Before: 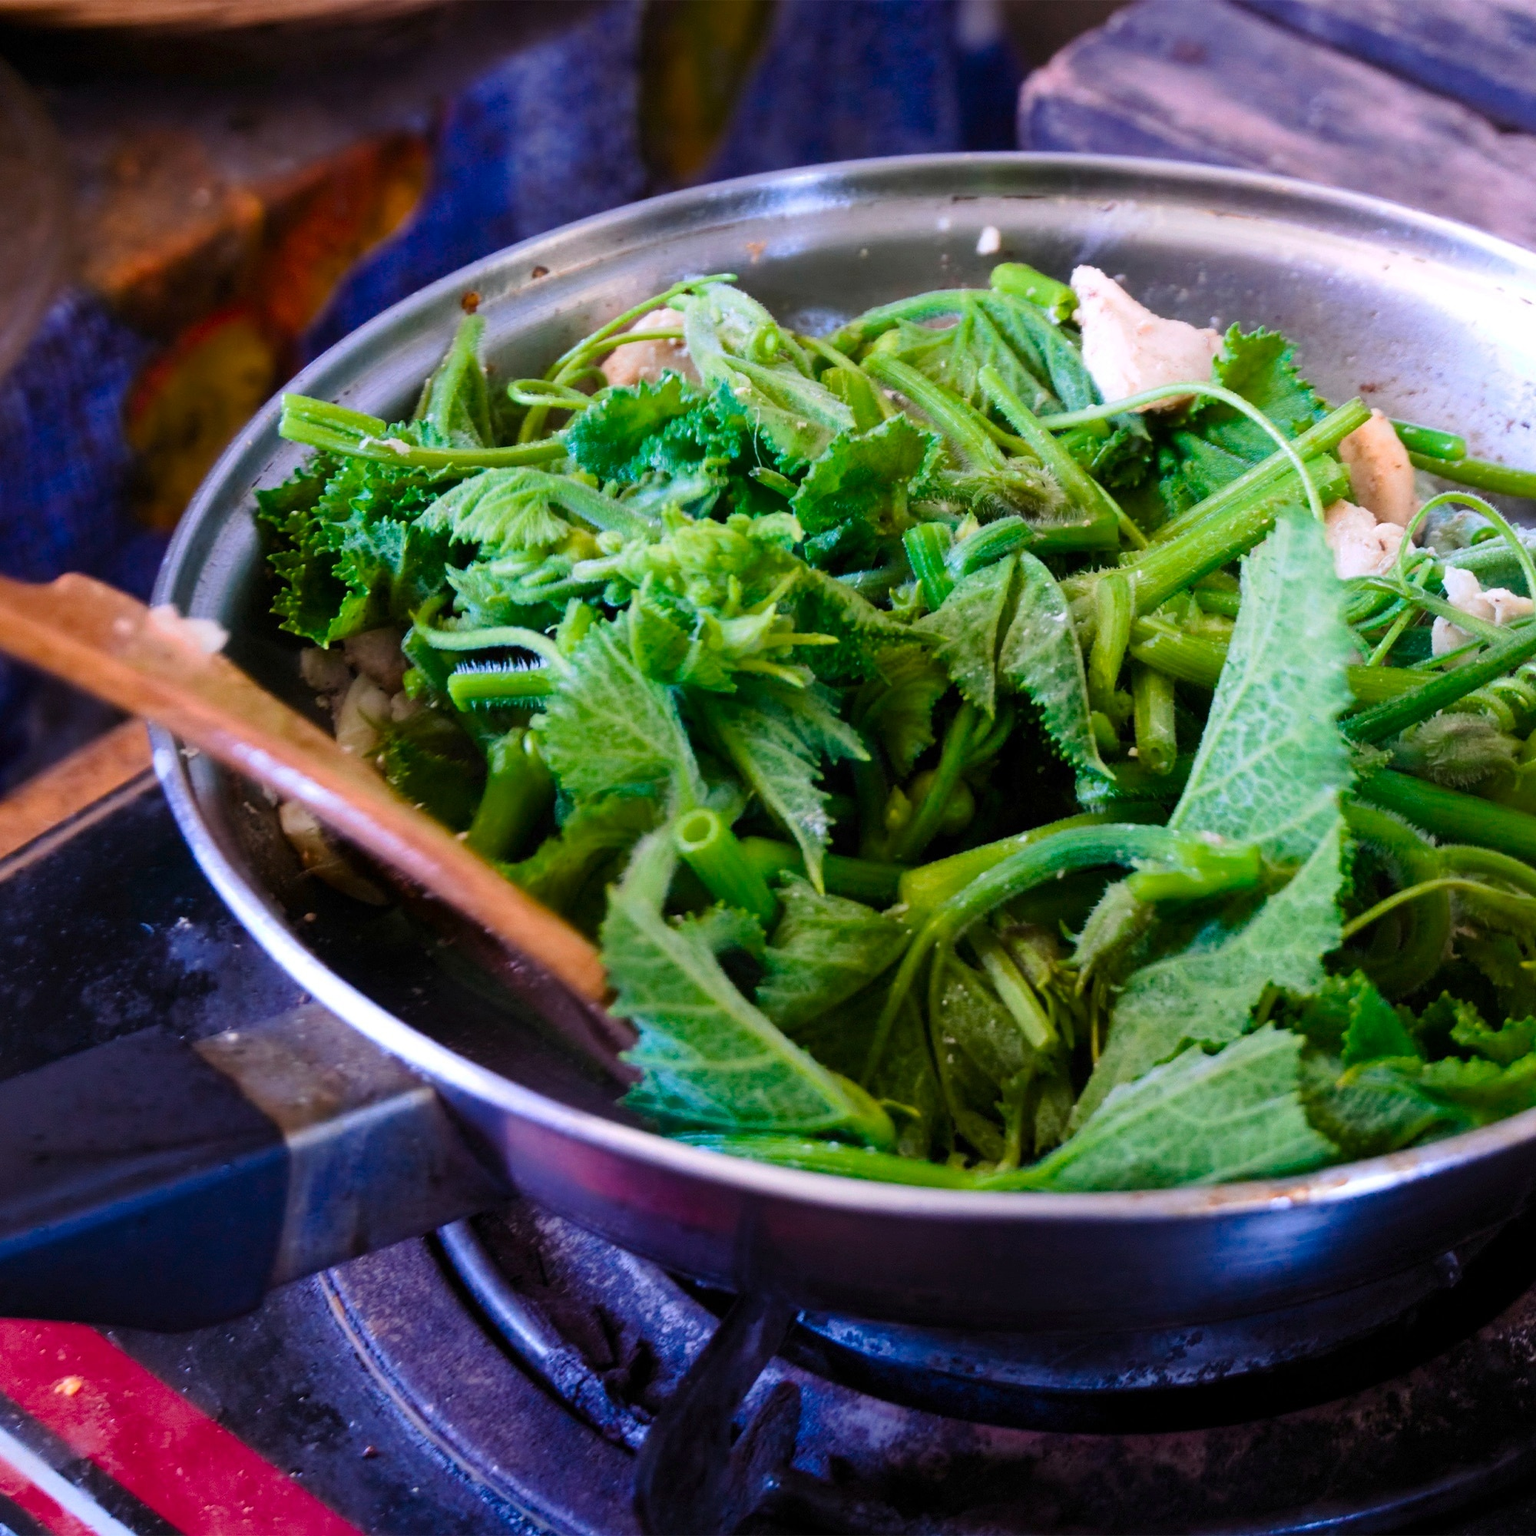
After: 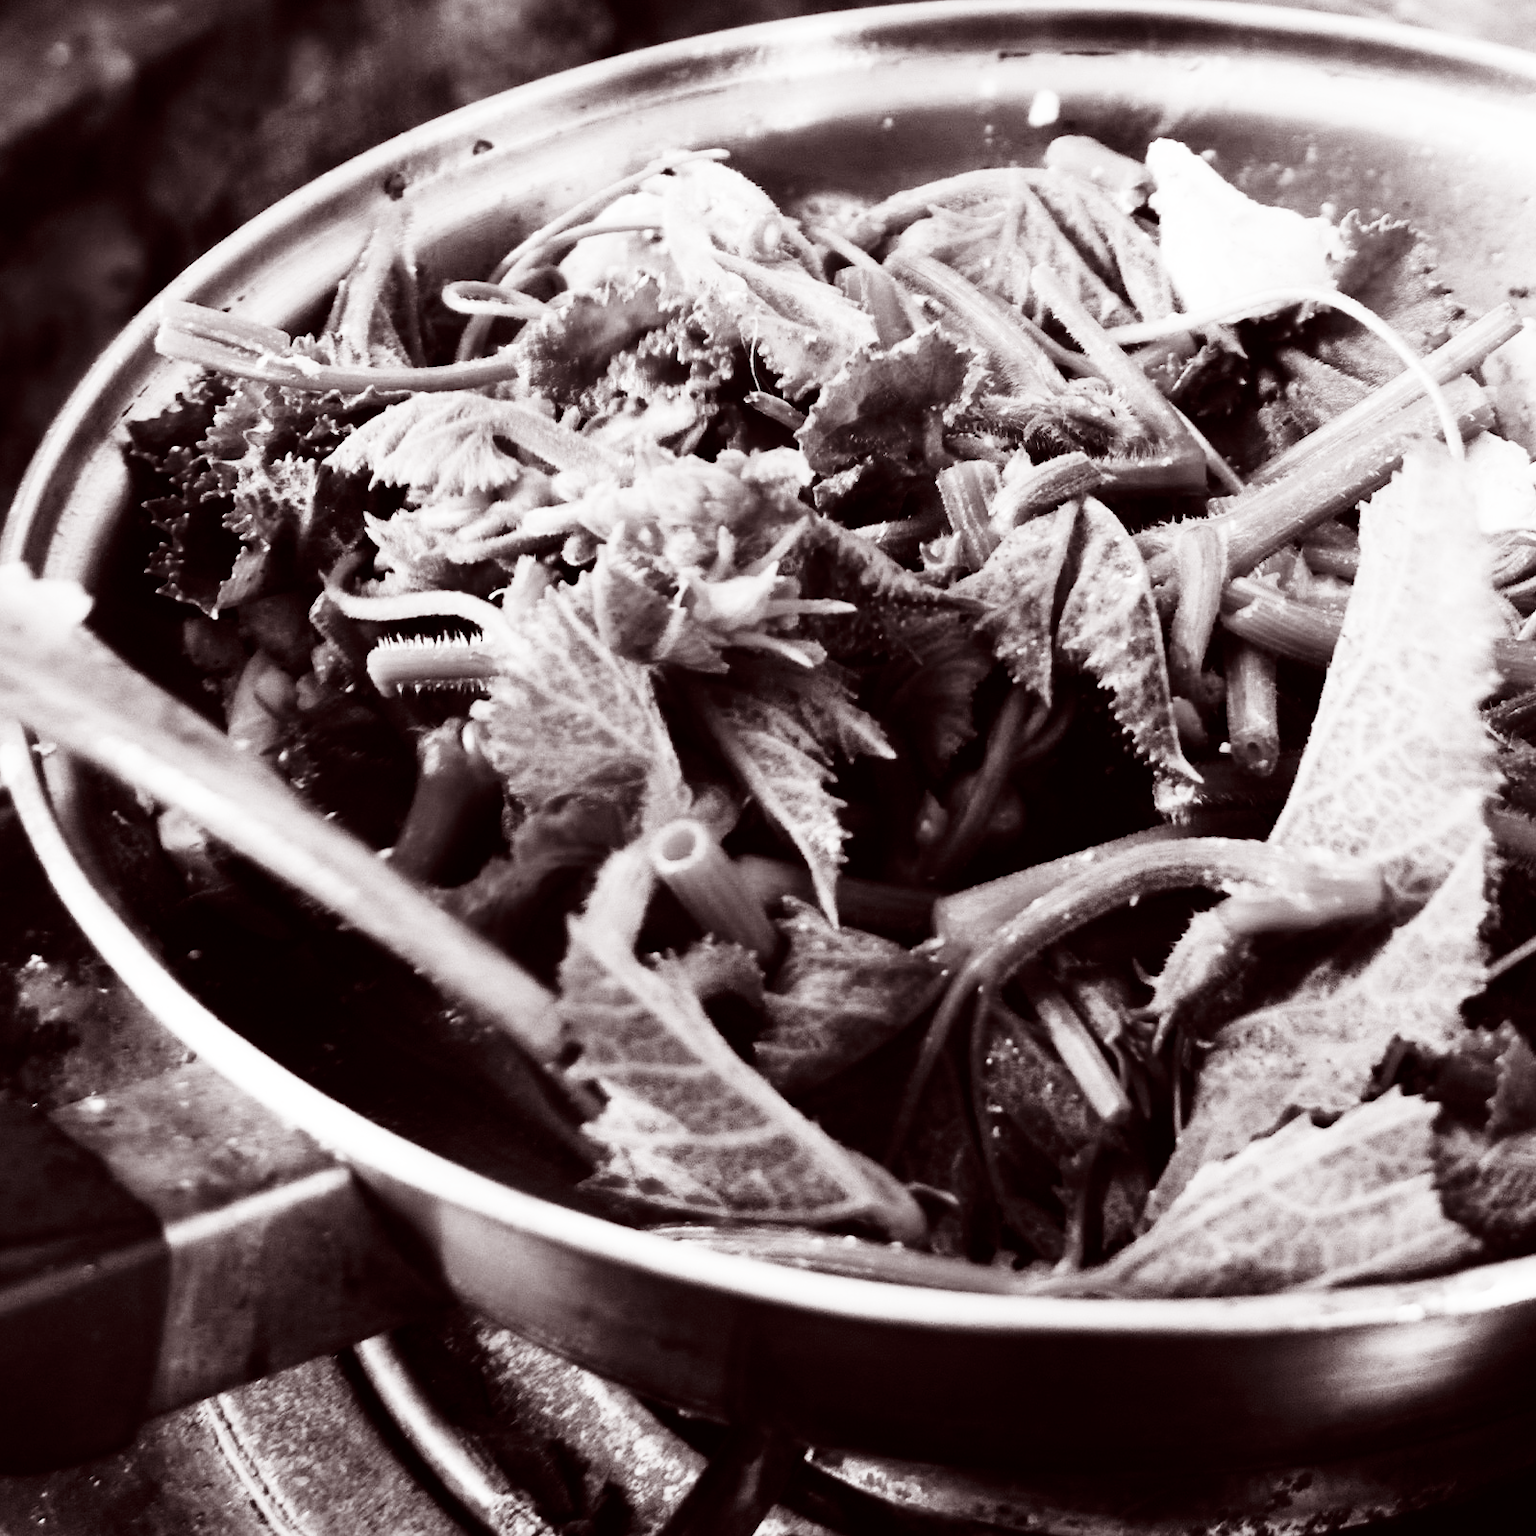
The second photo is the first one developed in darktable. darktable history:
exposure: black level correction -0.005, exposure 0.054 EV, compensate highlight preservation false
crop and rotate: left 10.071%, top 10.071%, right 10.02%, bottom 10.02%
color calibration: output gray [0.21, 0.42, 0.37, 0], gray › normalize channels true, illuminant same as pipeline (D50), adaptation XYZ, x 0.346, y 0.359, gamut compression 0
rgb curve: curves: ch0 [(0, 0) (0.21, 0.15) (0.24, 0.21) (0.5, 0.75) (0.75, 0.96) (0.89, 0.99) (1, 1)]; ch1 [(0, 0.02) (0.21, 0.13) (0.25, 0.2) (0.5, 0.67) (0.75, 0.9) (0.89, 0.97) (1, 1)]; ch2 [(0, 0.02) (0.21, 0.13) (0.25, 0.2) (0.5, 0.67) (0.75, 0.9) (0.89, 0.97) (1, 1)], compensate middle gray true
rgb levels: mode RGB, independent channels, levels [[0, 0.474, 1], [0, 0.5, 1], [0, 0.5, 1]]
contrast brightness saturation: contrast 0.07, brightness -0.14, saturation 0.11
white balance: emerald 1
